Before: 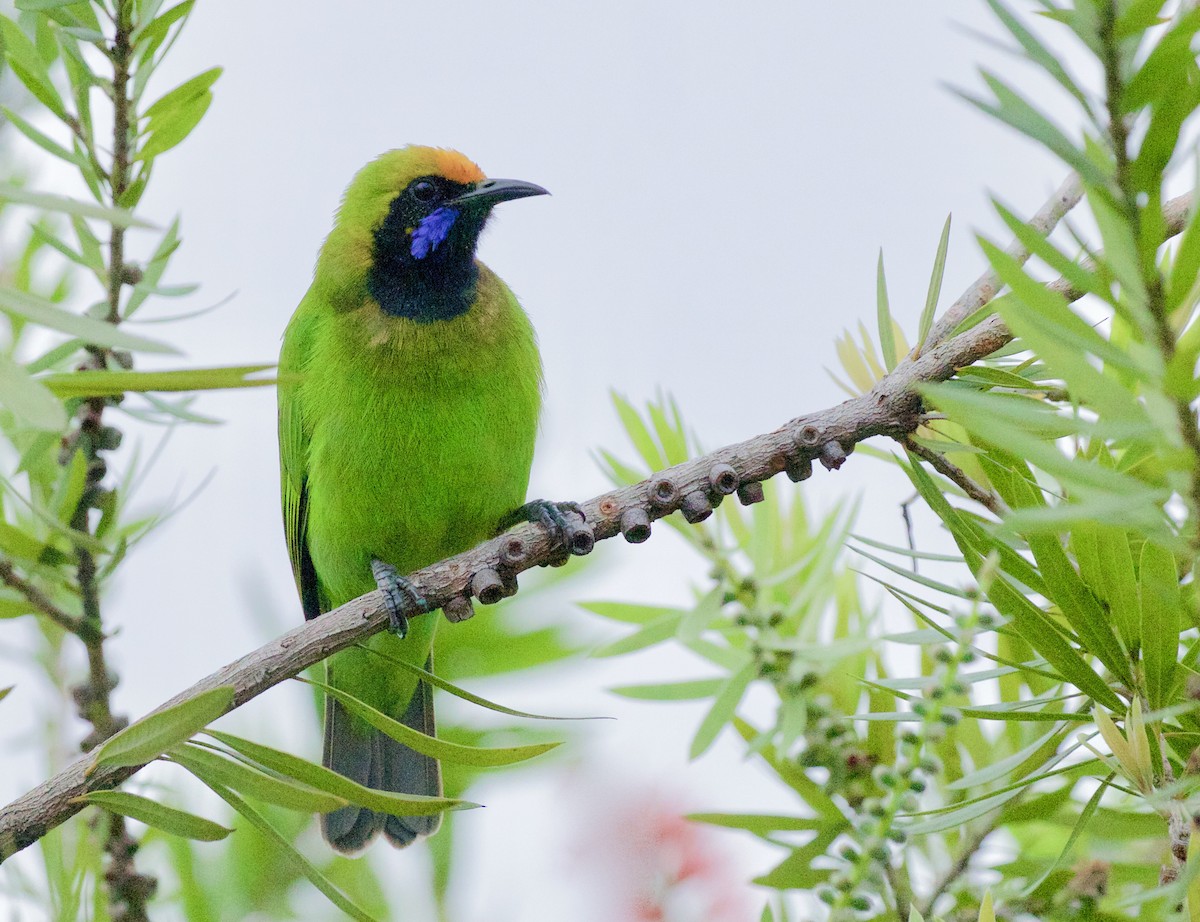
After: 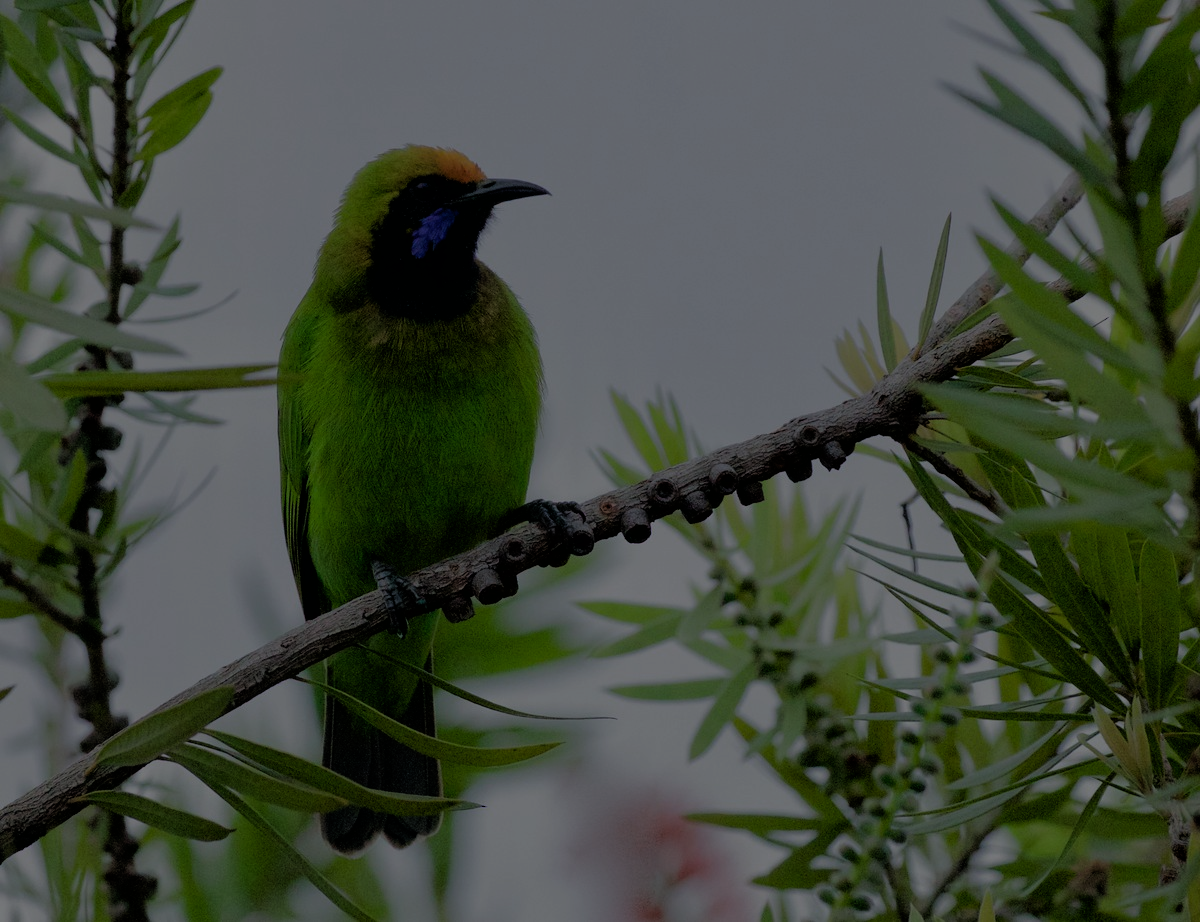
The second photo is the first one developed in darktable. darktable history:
filmic rgb: black relative exposure -5.12 EV, white relative exposure 3.97 EV, hardness 2.89, contrast 1.299, highlights saturation mix -10.2%
exposure: exposure -2.362 EV, compensate highlight preservation false
tone equalizer: edges refinement/feathering 500, mask exposure compensation -1.57 EV, preserve details no
